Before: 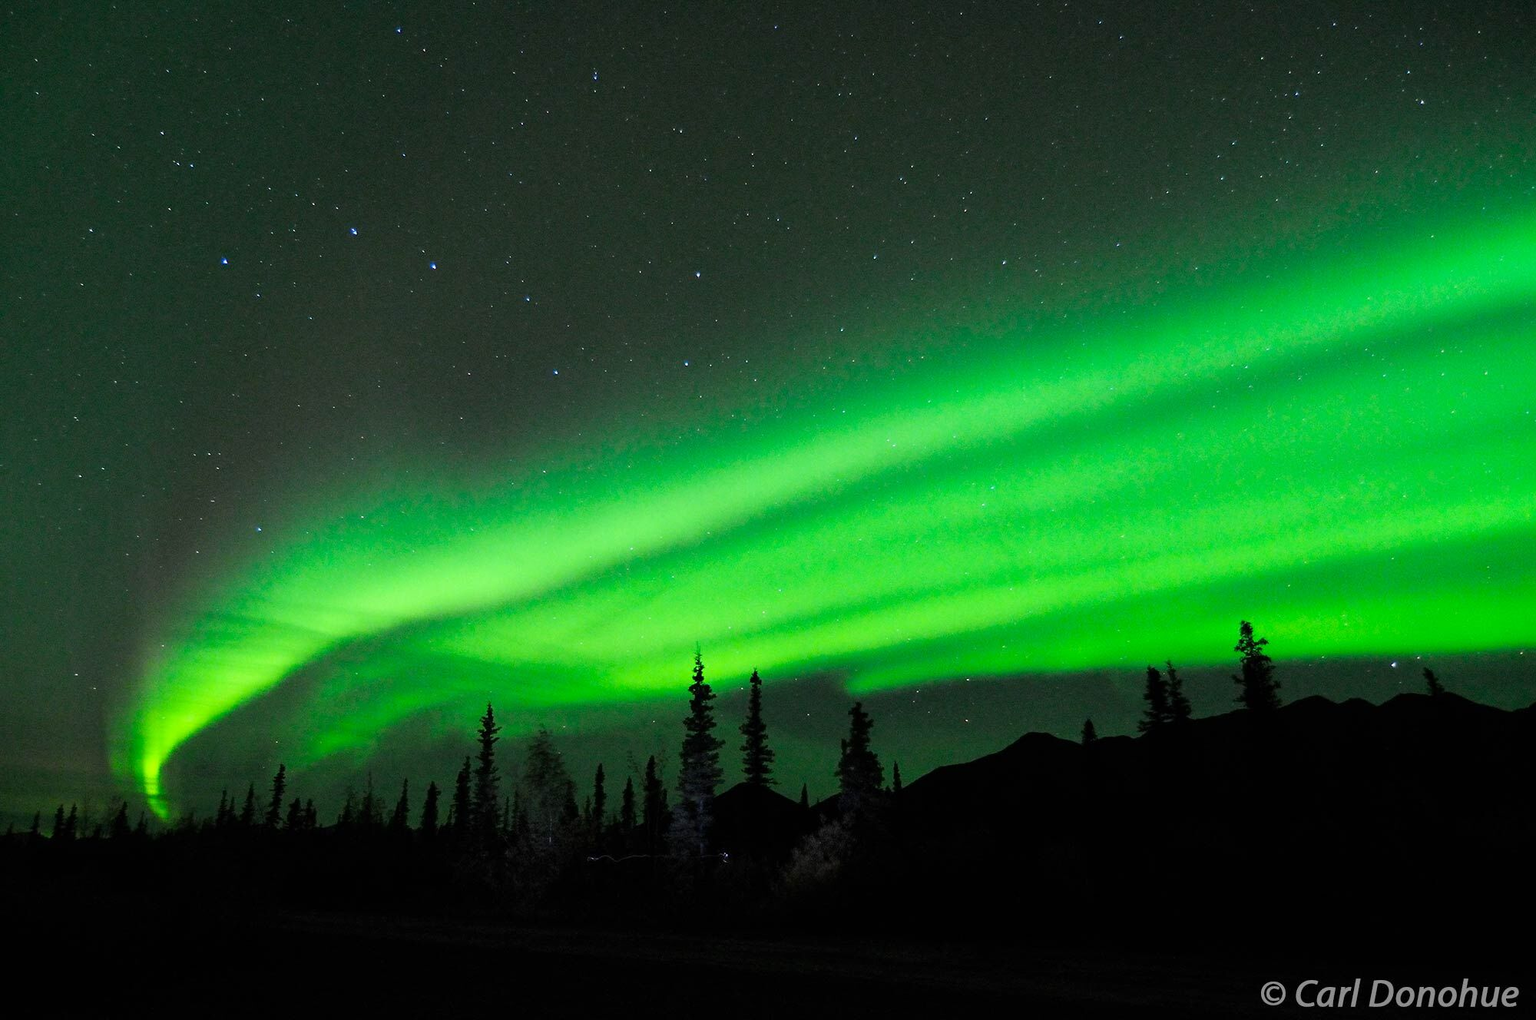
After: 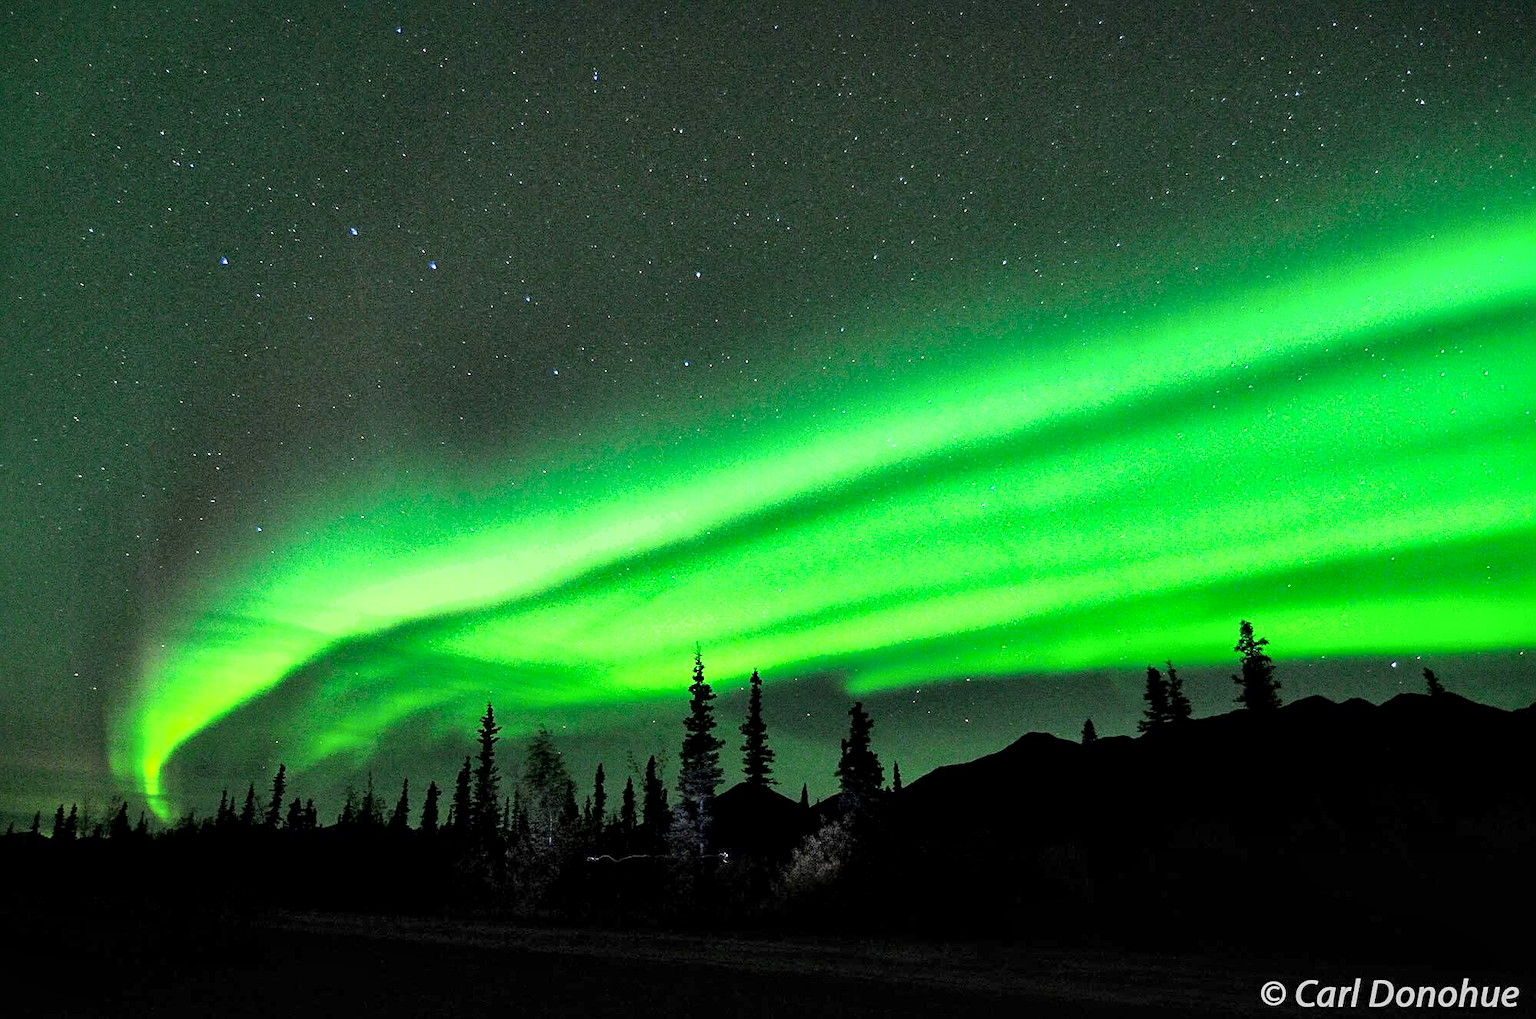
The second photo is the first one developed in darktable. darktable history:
sharpen: on, module defaults
shadows and highlights: shadows 29.61, highlights -30.47, low approximation 0.01, soften with gaussian
exposure: exposure 0.6 EV, compensate highlight preservation false
local contrast: mode bilateral grid, contrast 70, coarseness 75, detail 180%, midtone range 0.2
